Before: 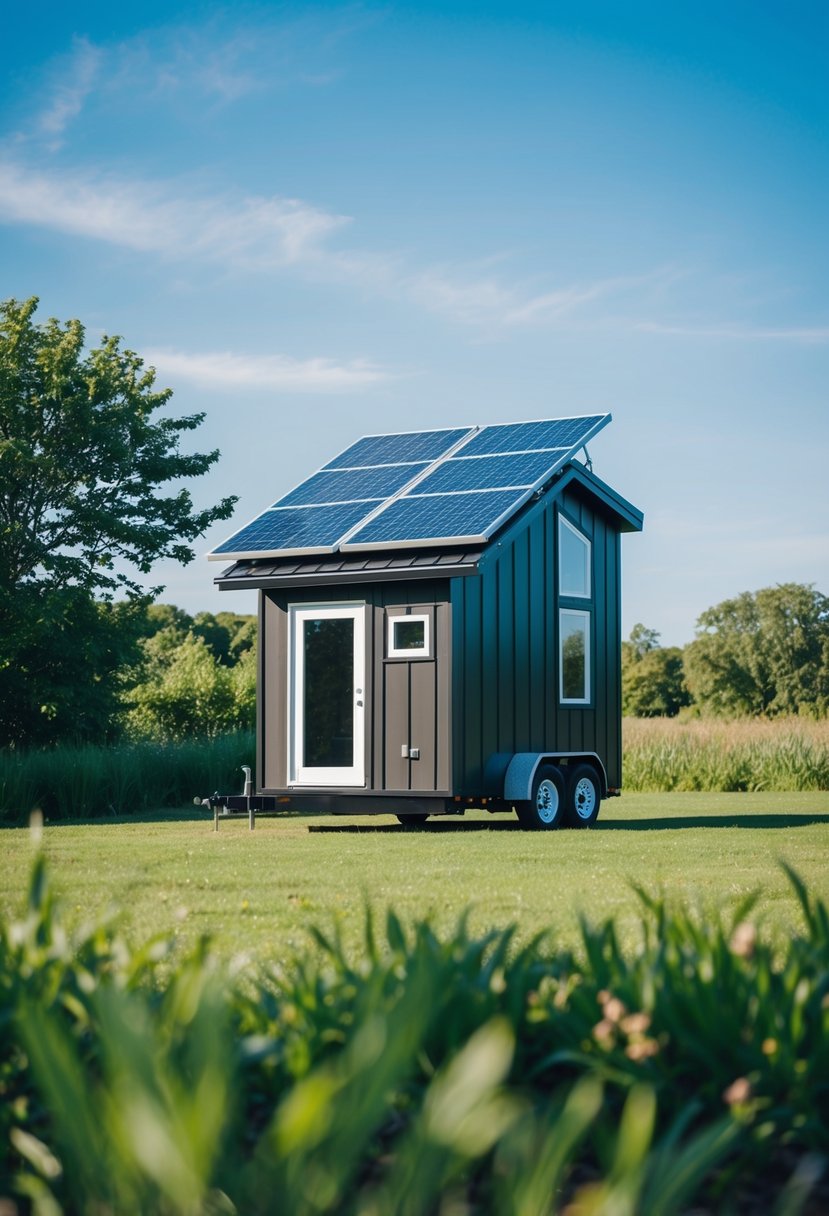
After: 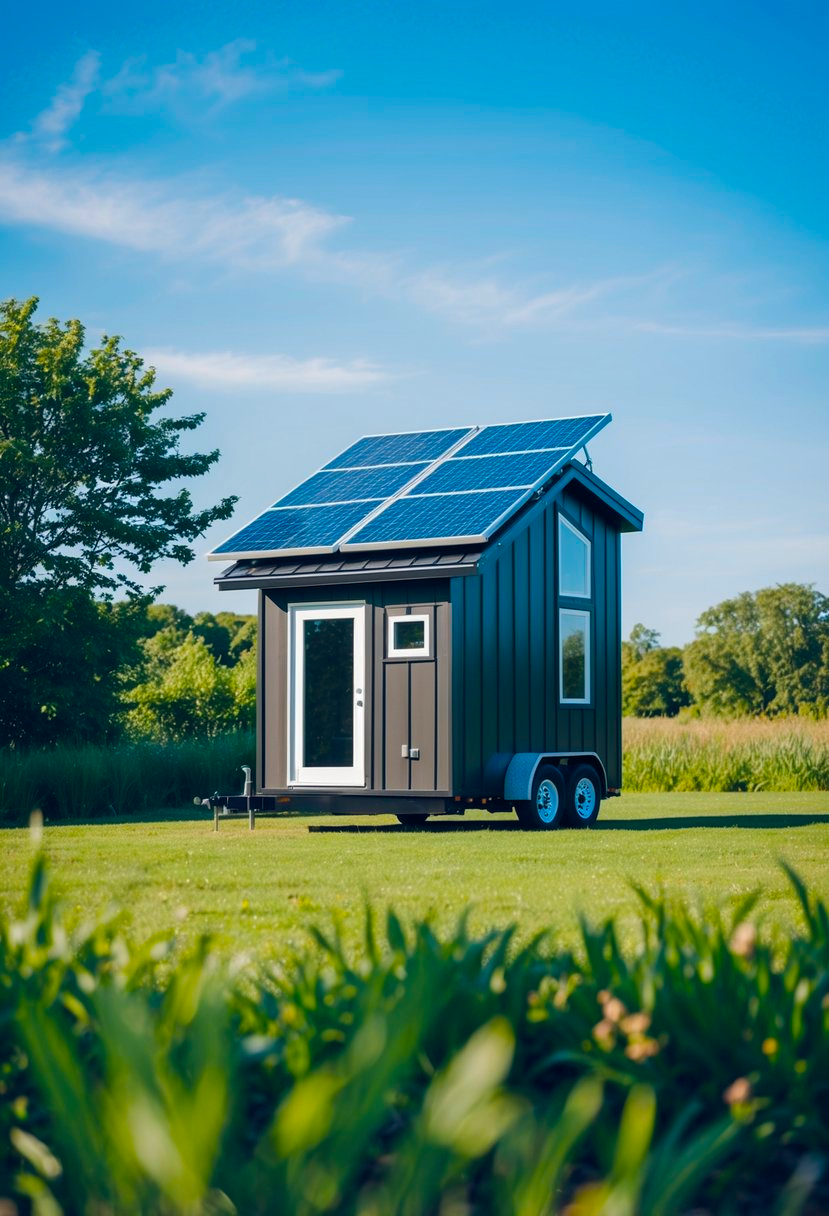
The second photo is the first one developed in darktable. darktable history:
color balance rgb: global offset › chroma 0.098%, global offset › hue 254.3°, linear chroma grading › global chroma 9.098%, perceptual saturation grading › global saturation 30.926%
tone equalizer: edges refinement/feathering 500, mask exposure compensation -1.57 EV, preserve details no
